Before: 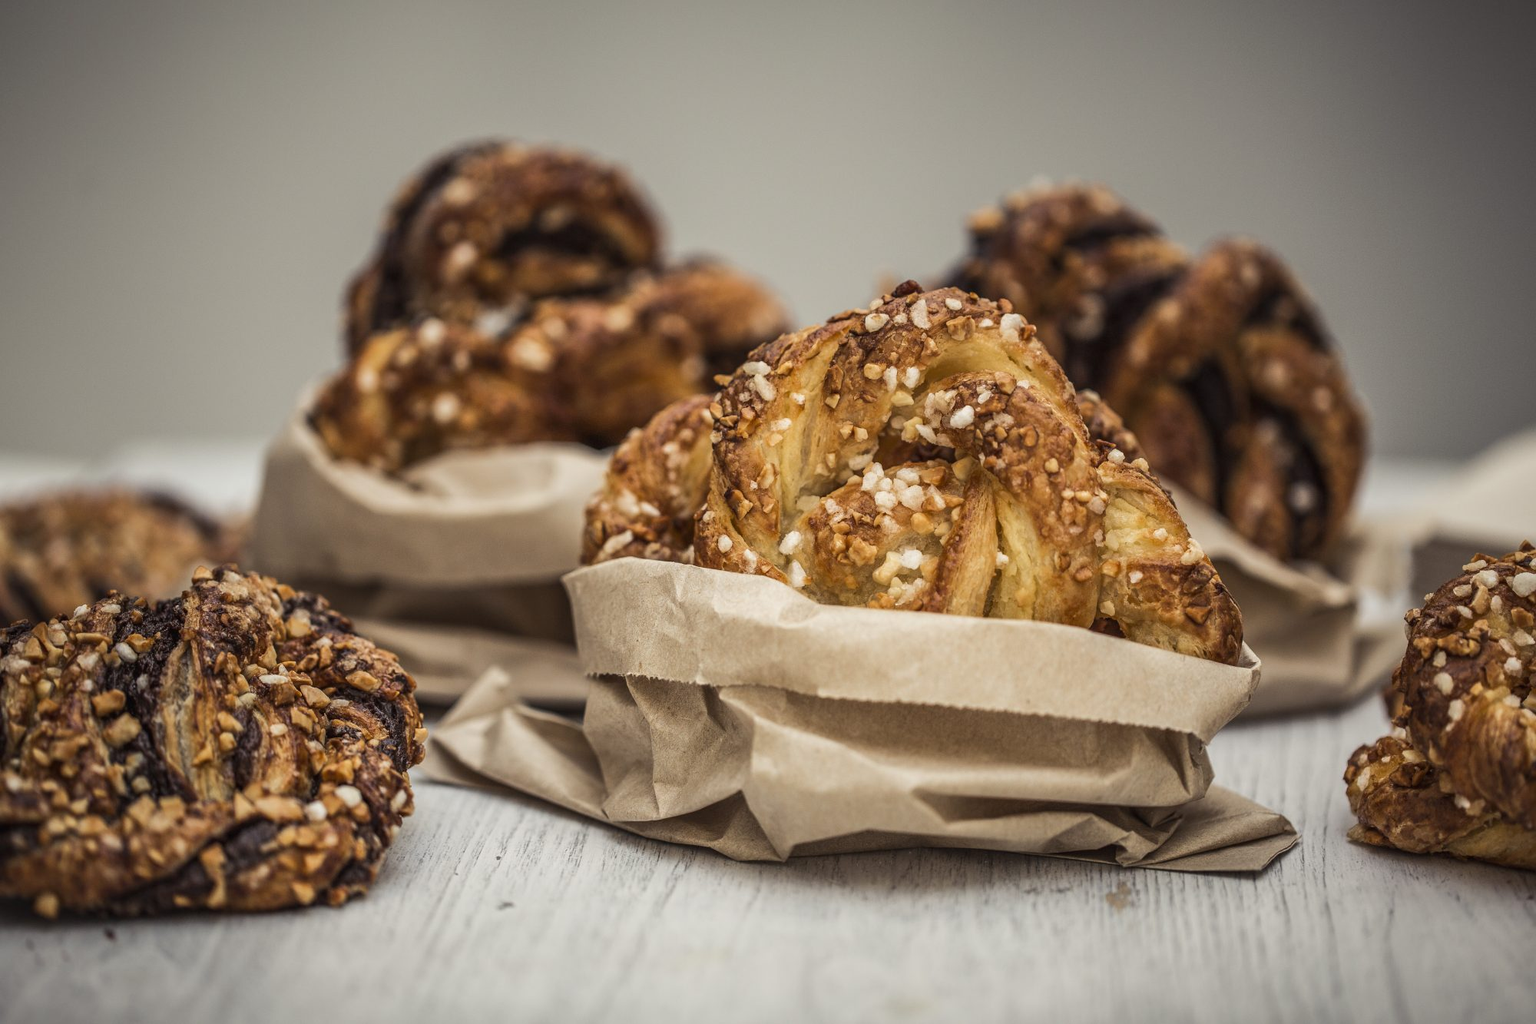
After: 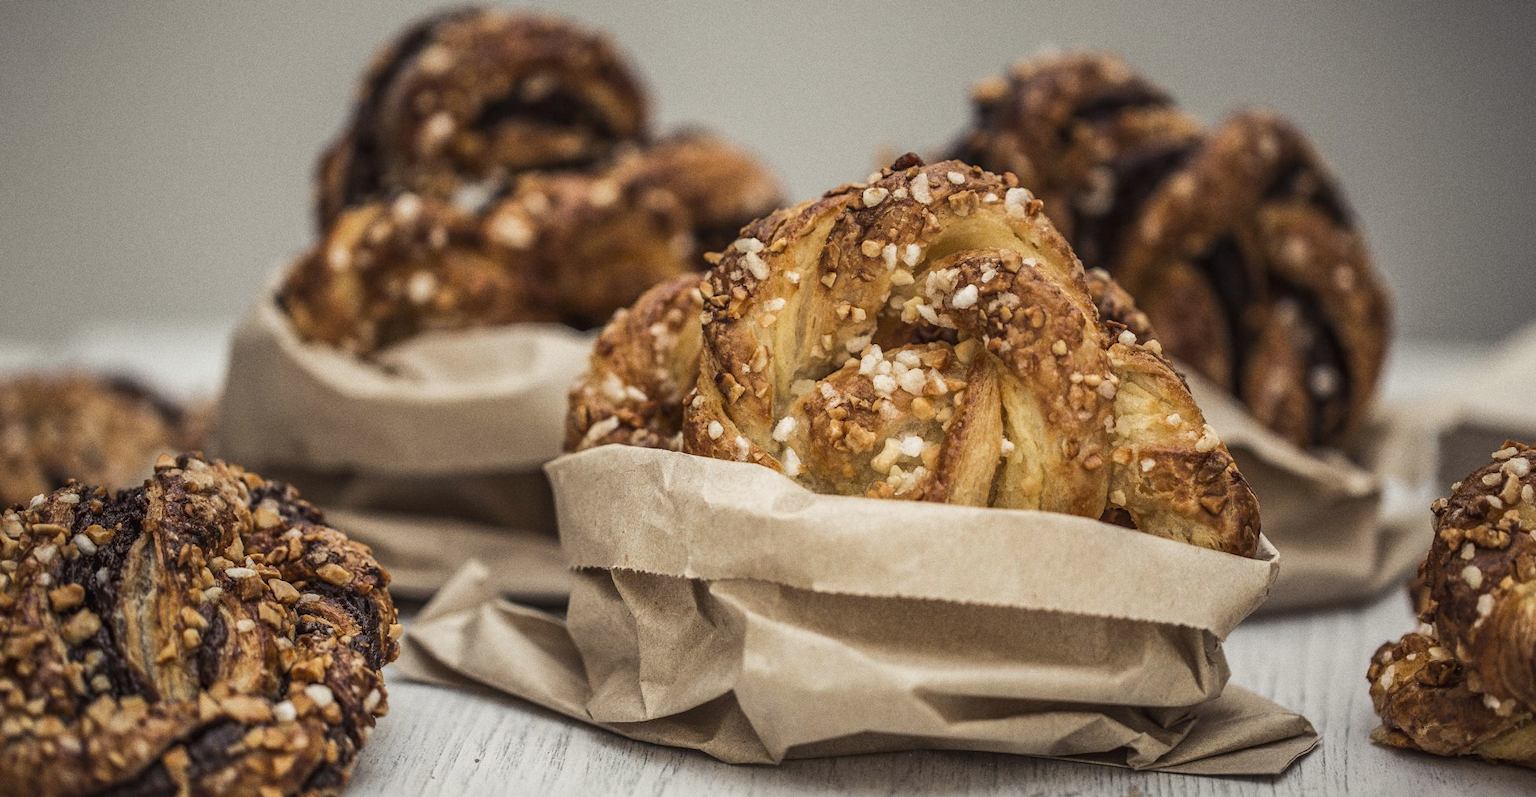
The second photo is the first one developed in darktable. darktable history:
color zones: curves: ch0 [(0, 0.613) (0.01, 0.613) (0.245, 0.448) (0.498, 0.529) (0.642, 0.665) (0.879, 0.777) (0.99, 0.613)]; ch1 [(0, 0) (0.143, 0) (0.286, 0) (0.429, 0) (0.571, 0) (0.714, 0) (0.857, 0)], mix -93.41%
crop and rotate: left 2.991%, top 13.302%, right 1.981%, bottom 12.636%
grain: on, module defaults
